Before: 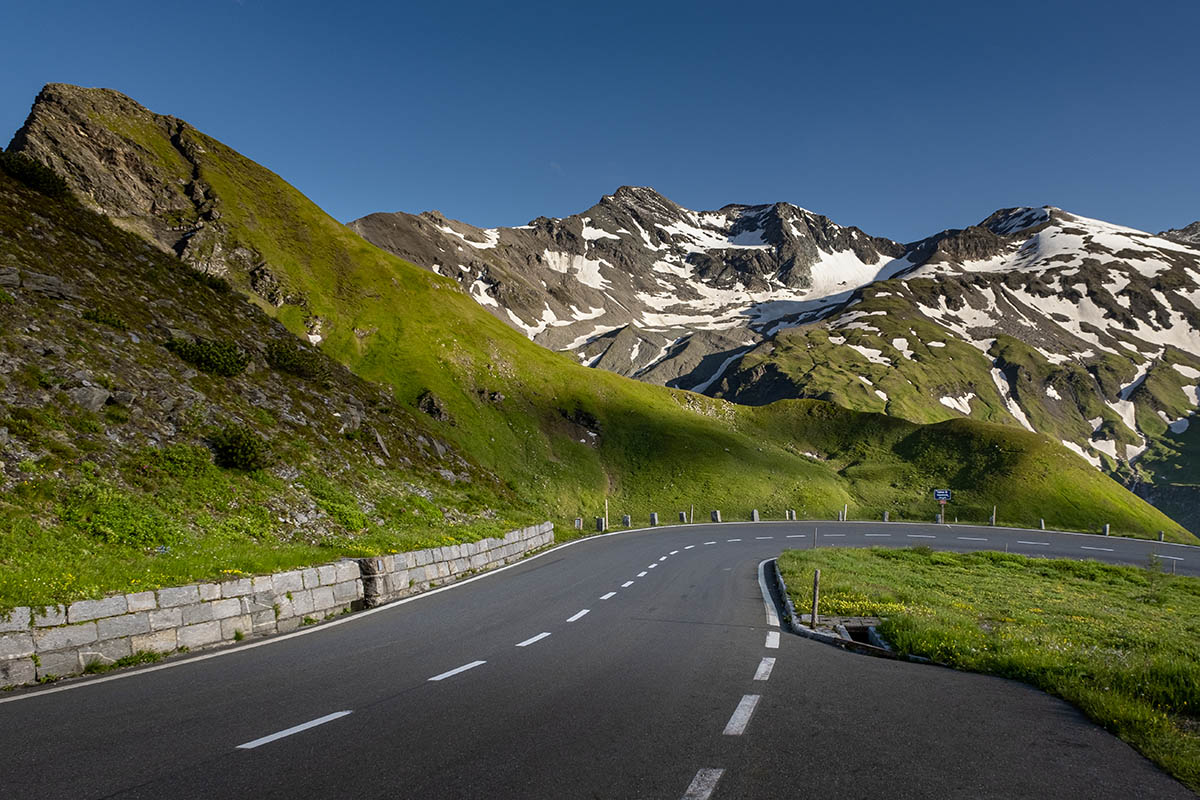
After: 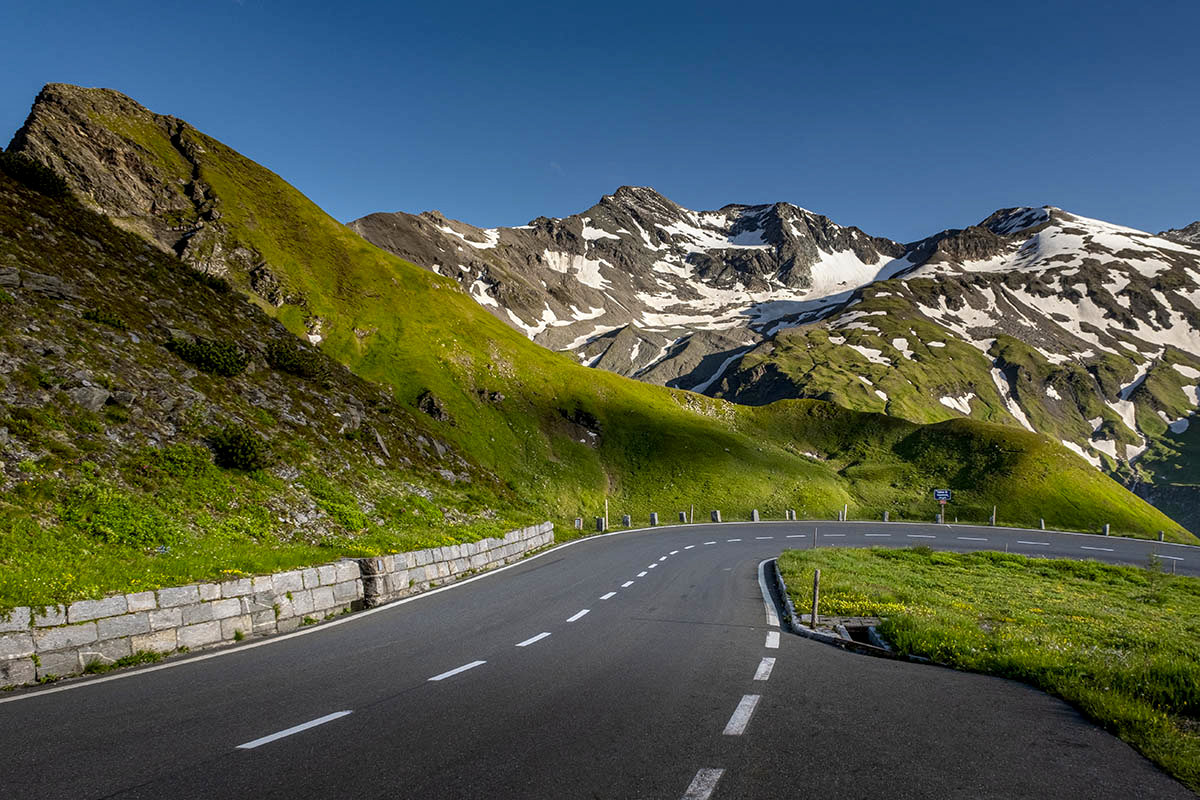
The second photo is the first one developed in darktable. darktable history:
local contrast: on, module defaults
color balance: output saturation 110%
